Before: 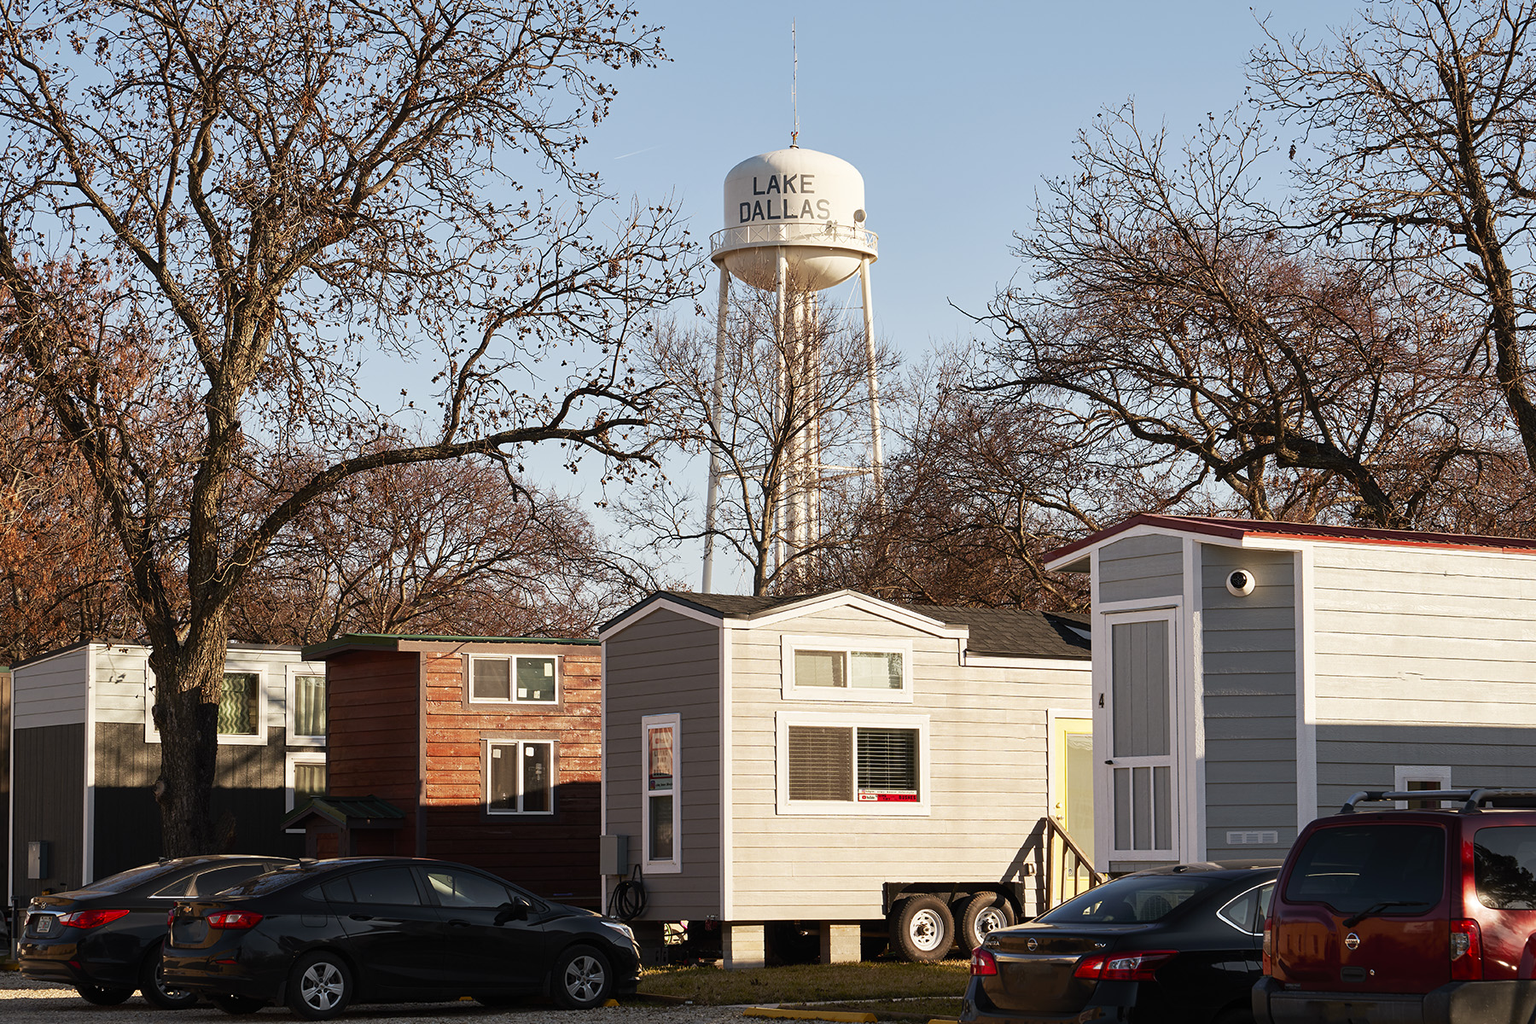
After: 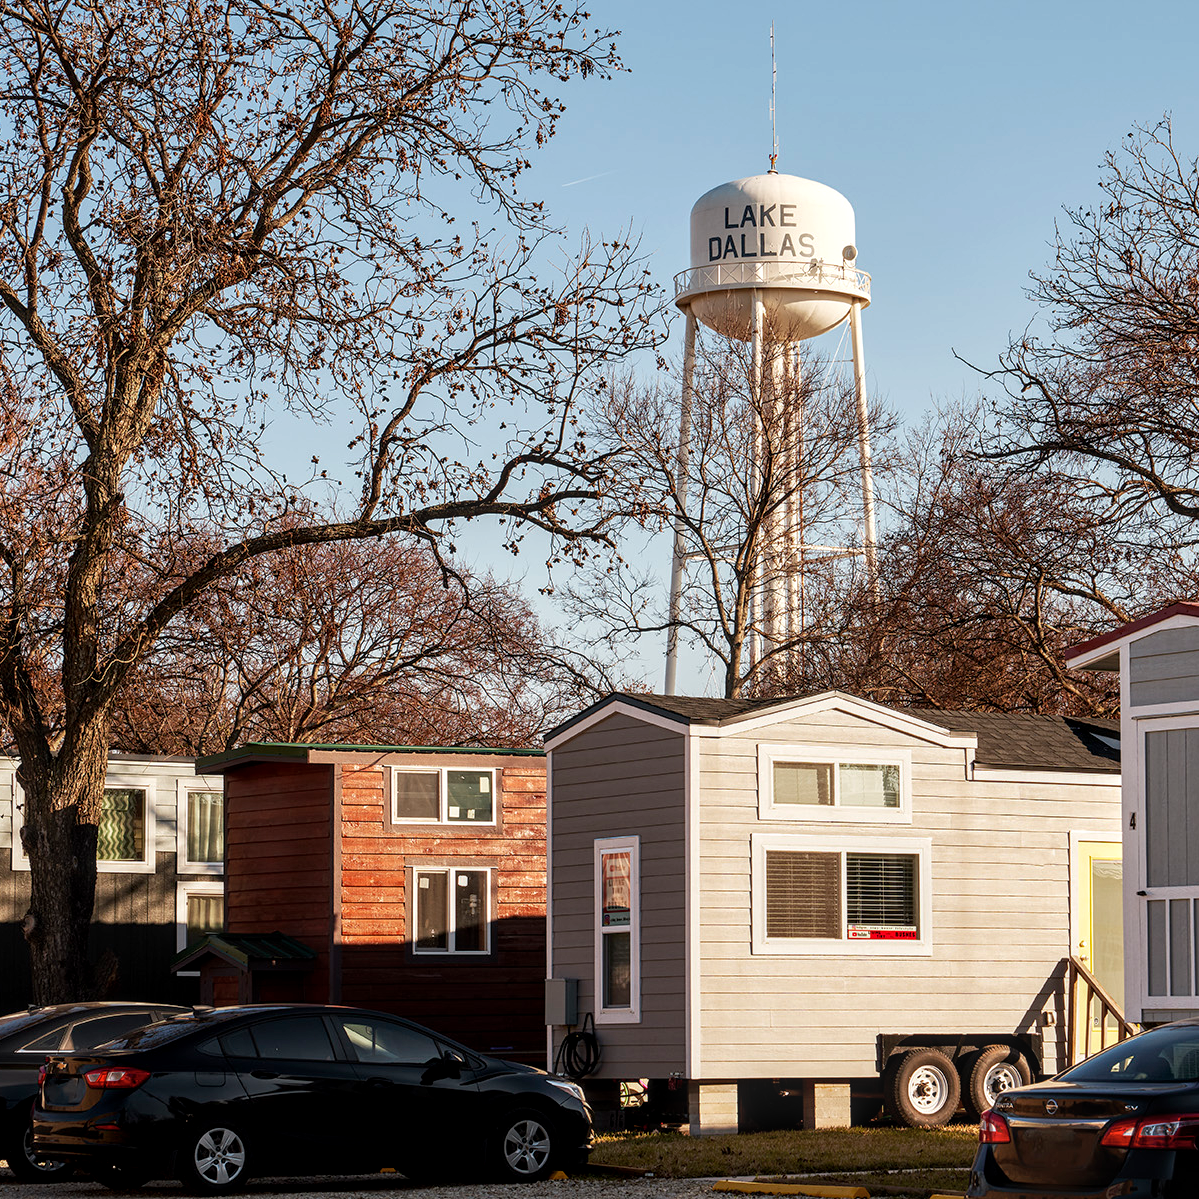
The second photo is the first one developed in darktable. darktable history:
crop and rotate: left 8.786%, right 24.548%
local contrast: detail 130%
